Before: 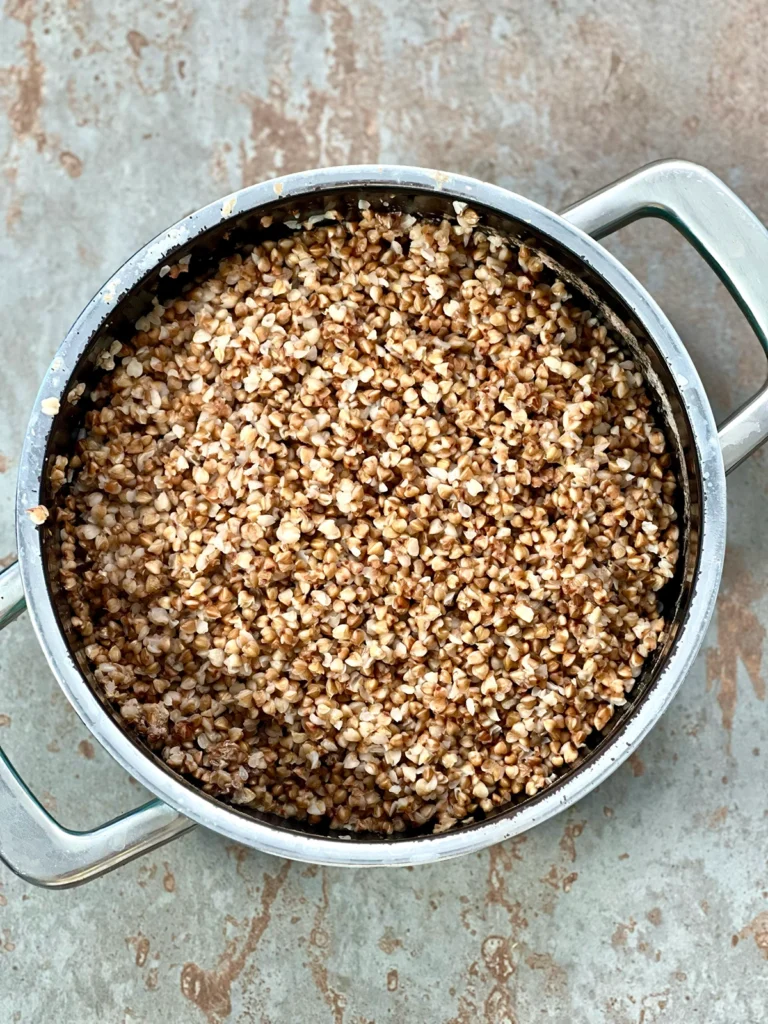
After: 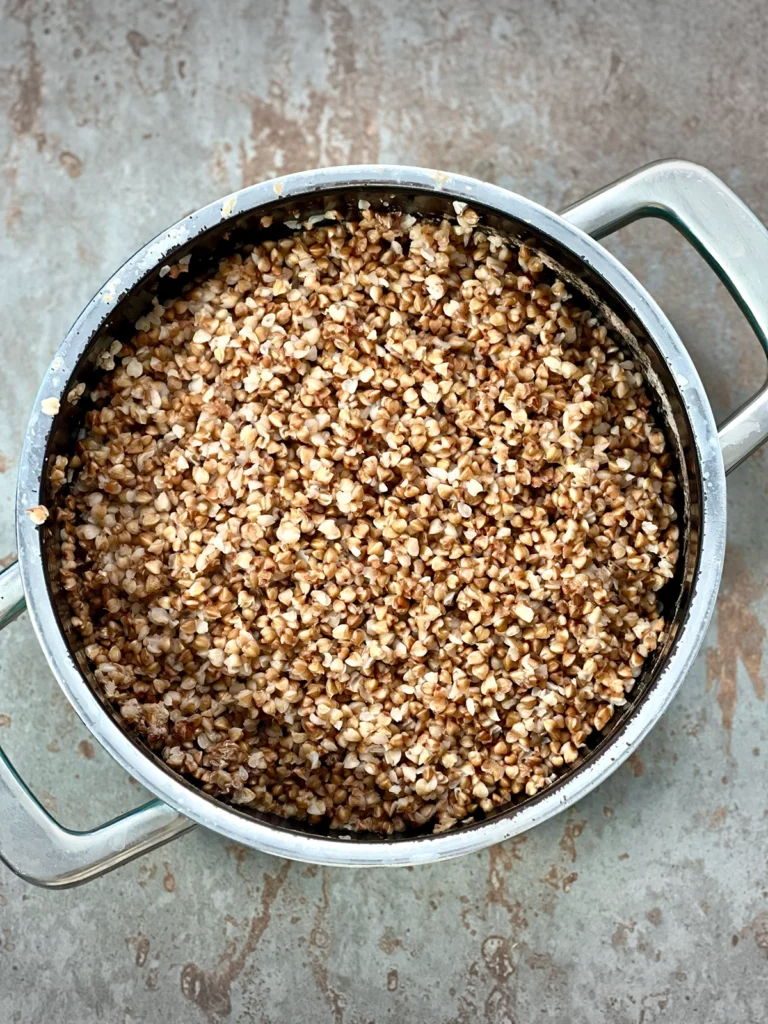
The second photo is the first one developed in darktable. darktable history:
vignetting: fall-off start 100.67%, brightness -0.449, saturation -0.687, width/height ratio 1.31
